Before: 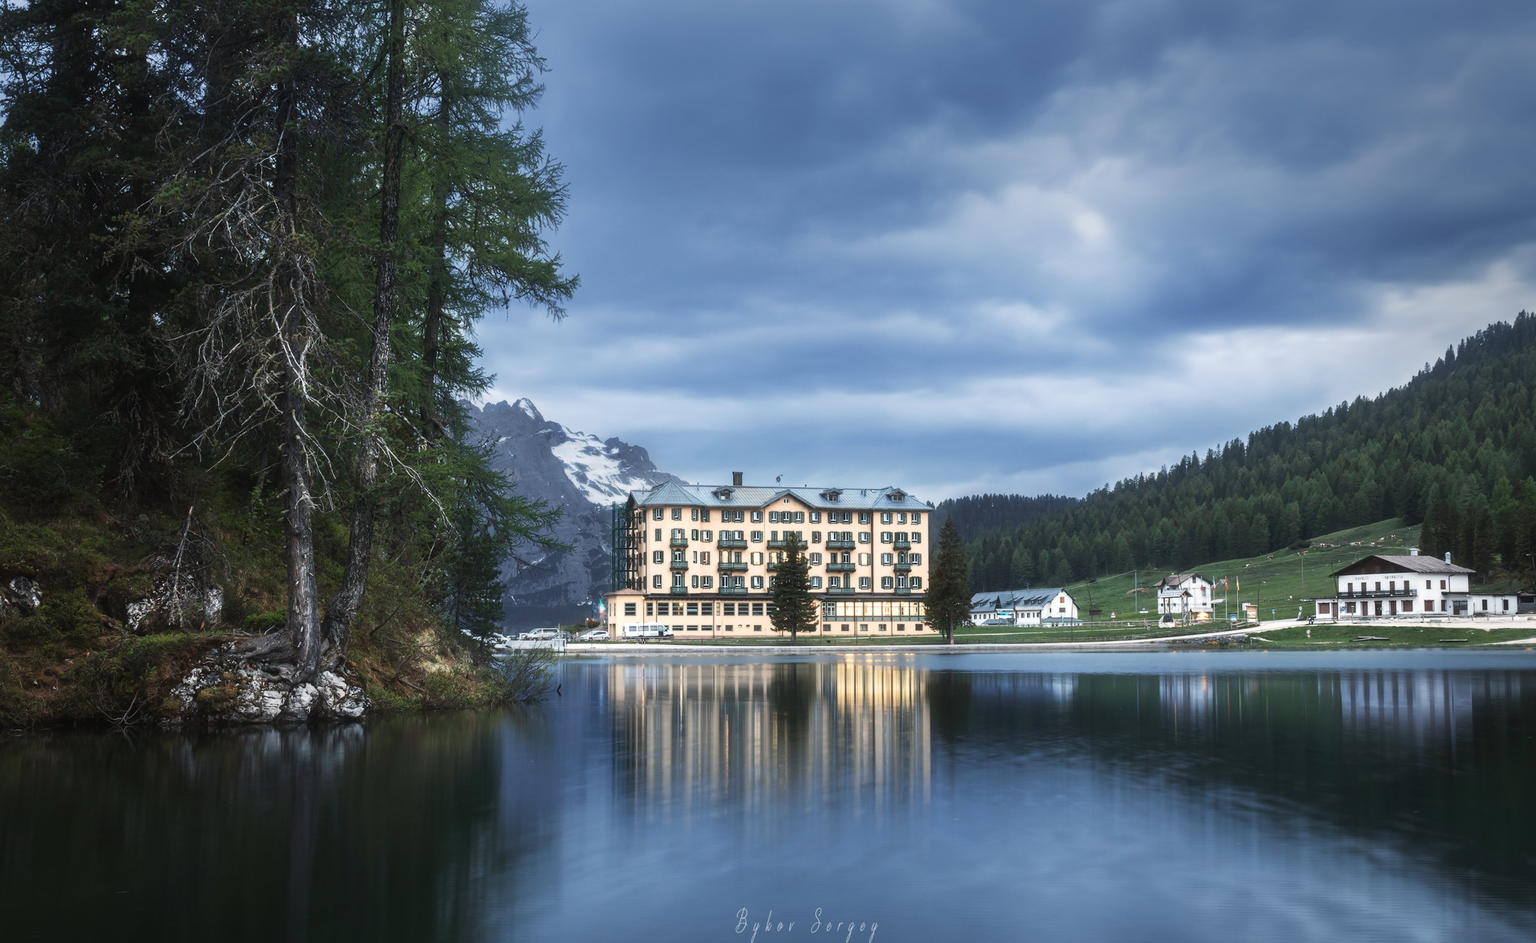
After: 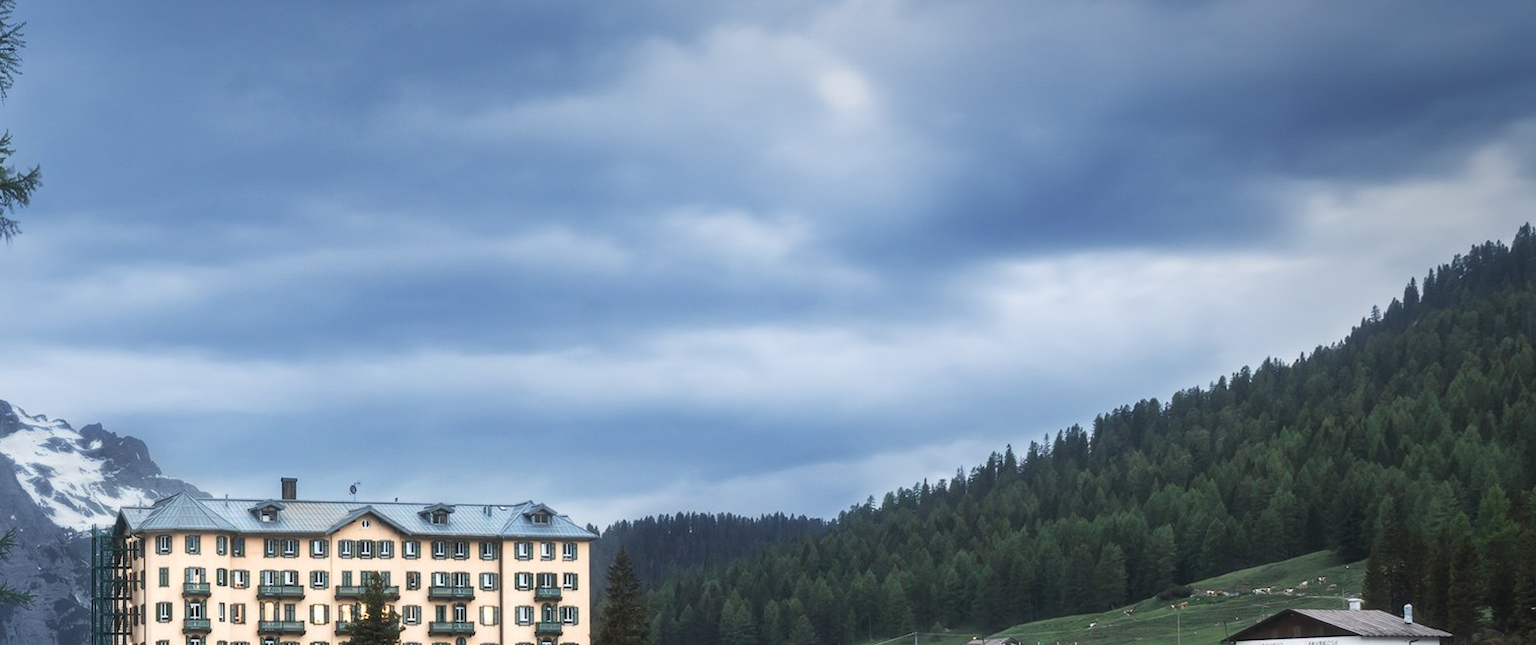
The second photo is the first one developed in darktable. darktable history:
crop: left 36.094%, top 17.866%, right 0.292%, bottom 38.182%
